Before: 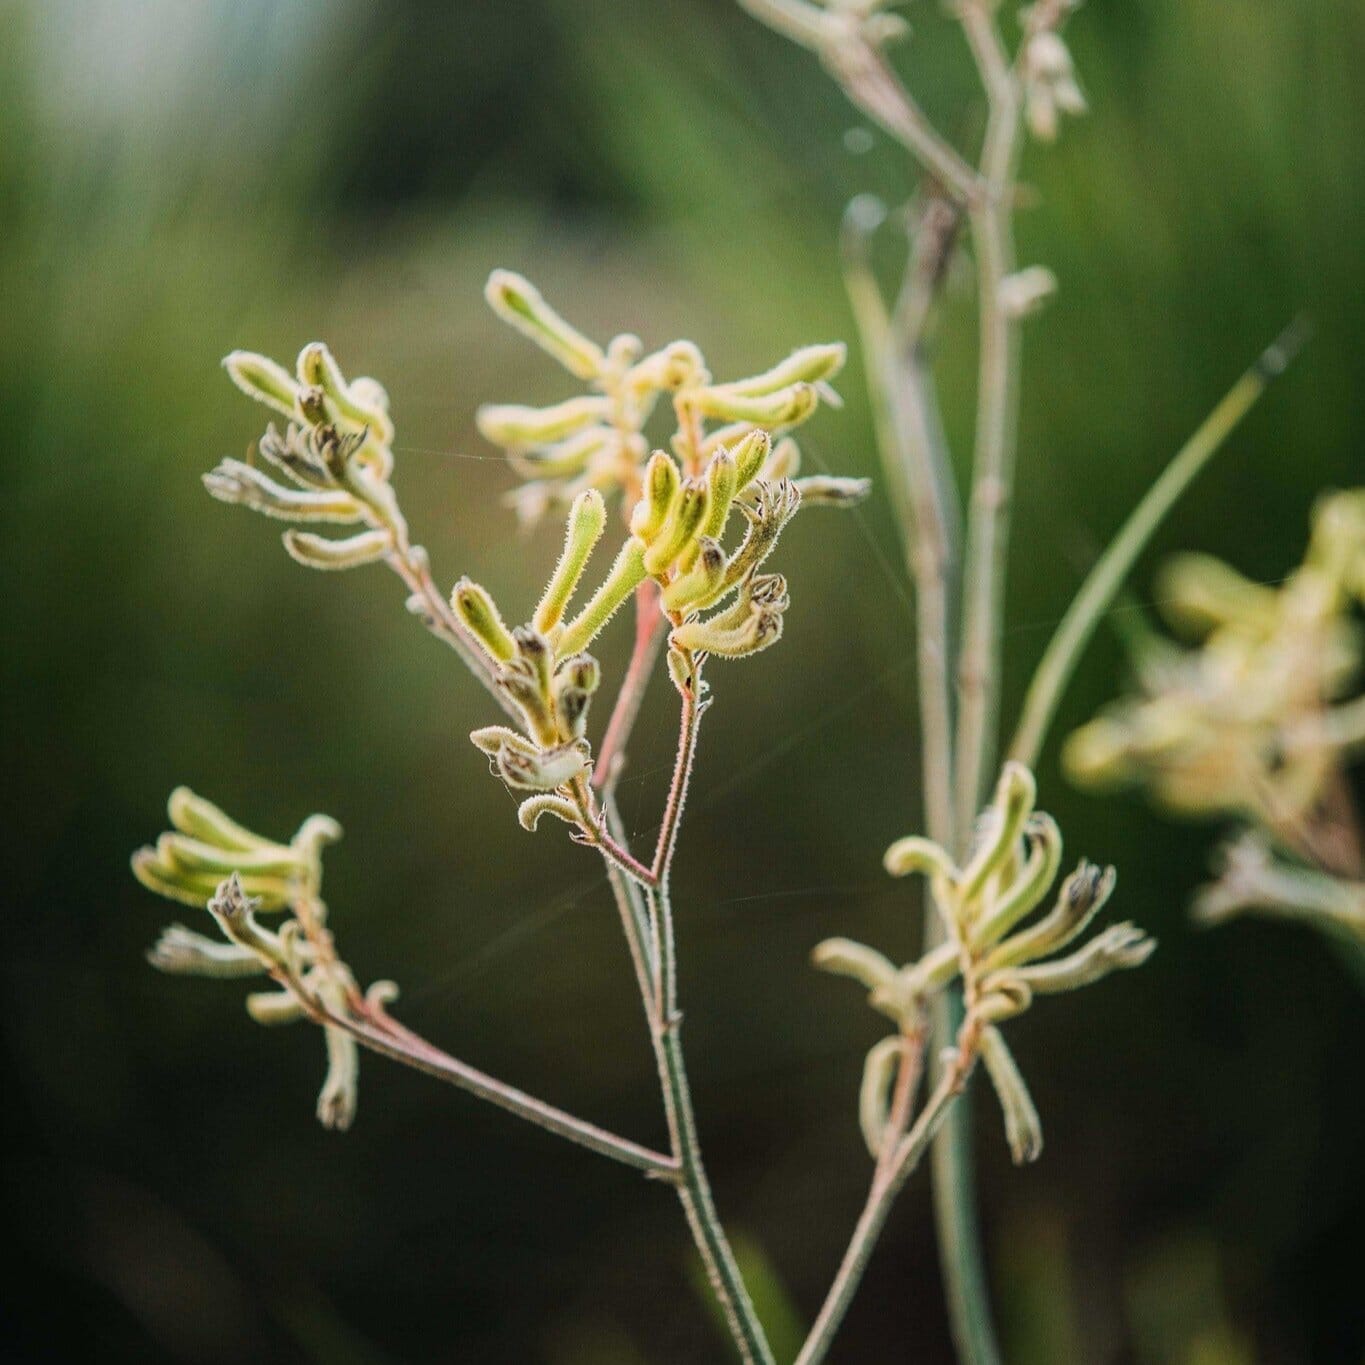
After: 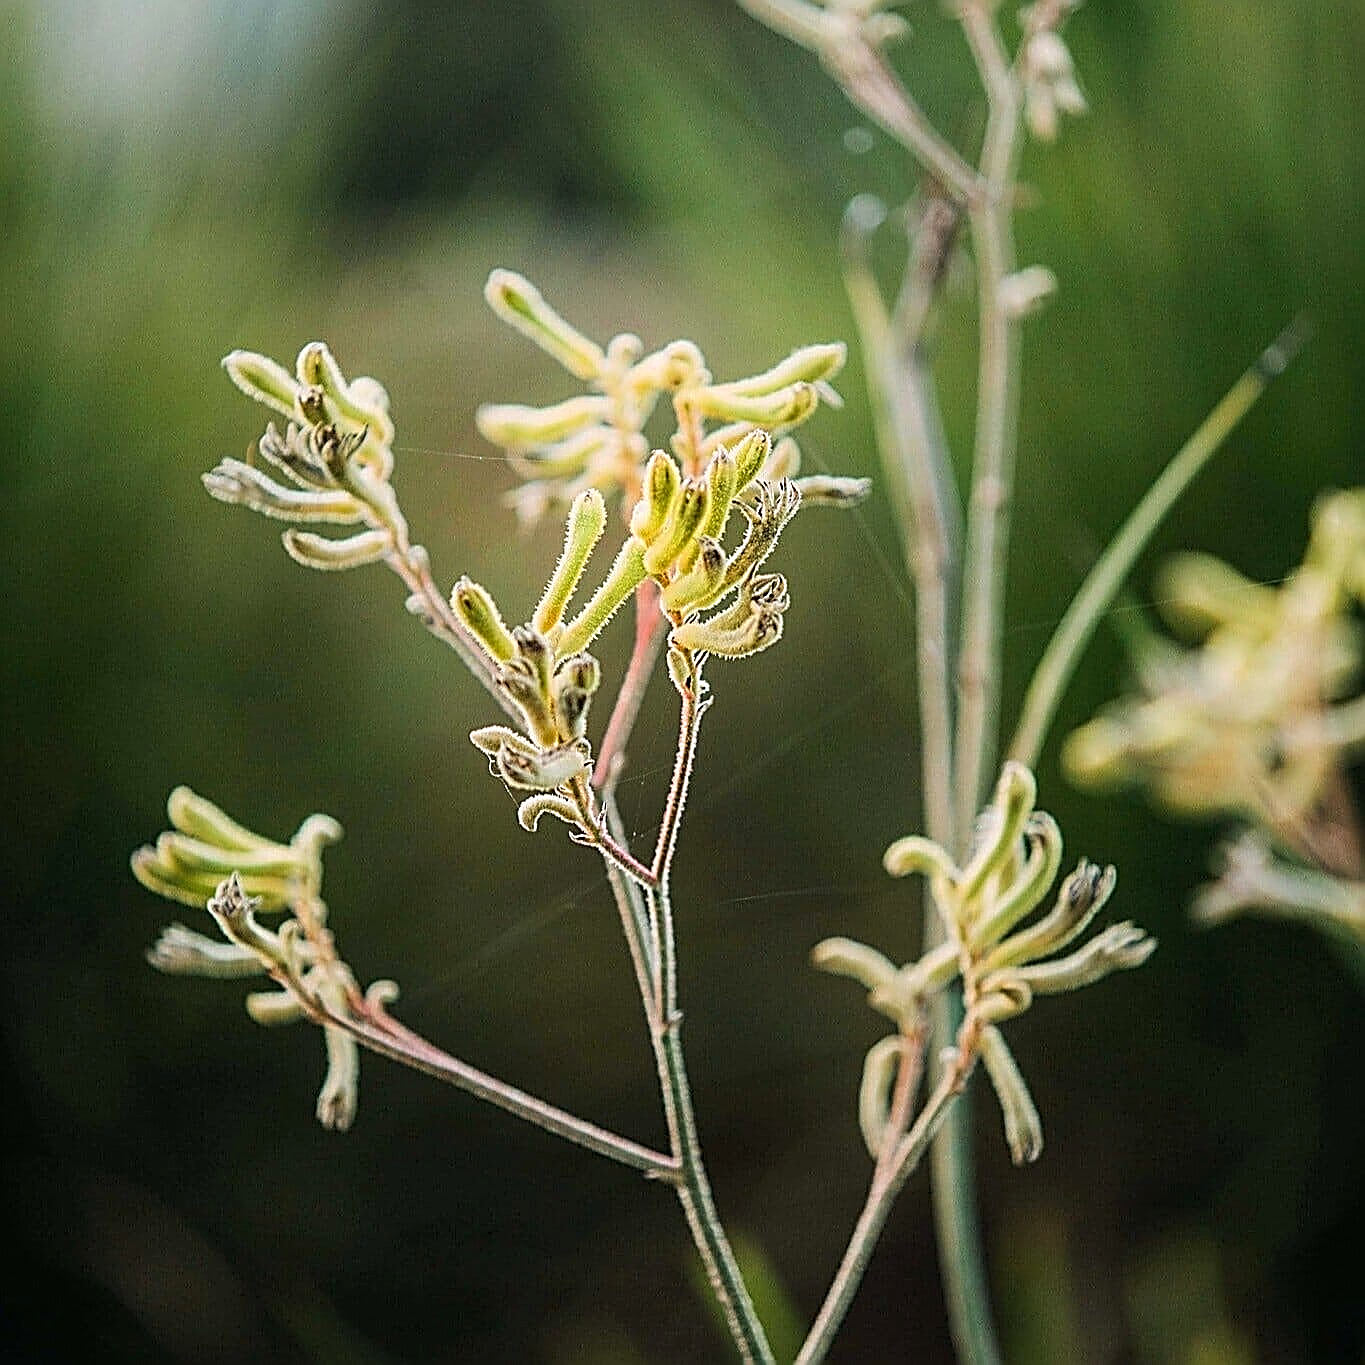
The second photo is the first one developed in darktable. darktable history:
exposure: black level correction 0.001, exposure 0.14 EV, compensate highlight preservation false
sharpen: amount 2
